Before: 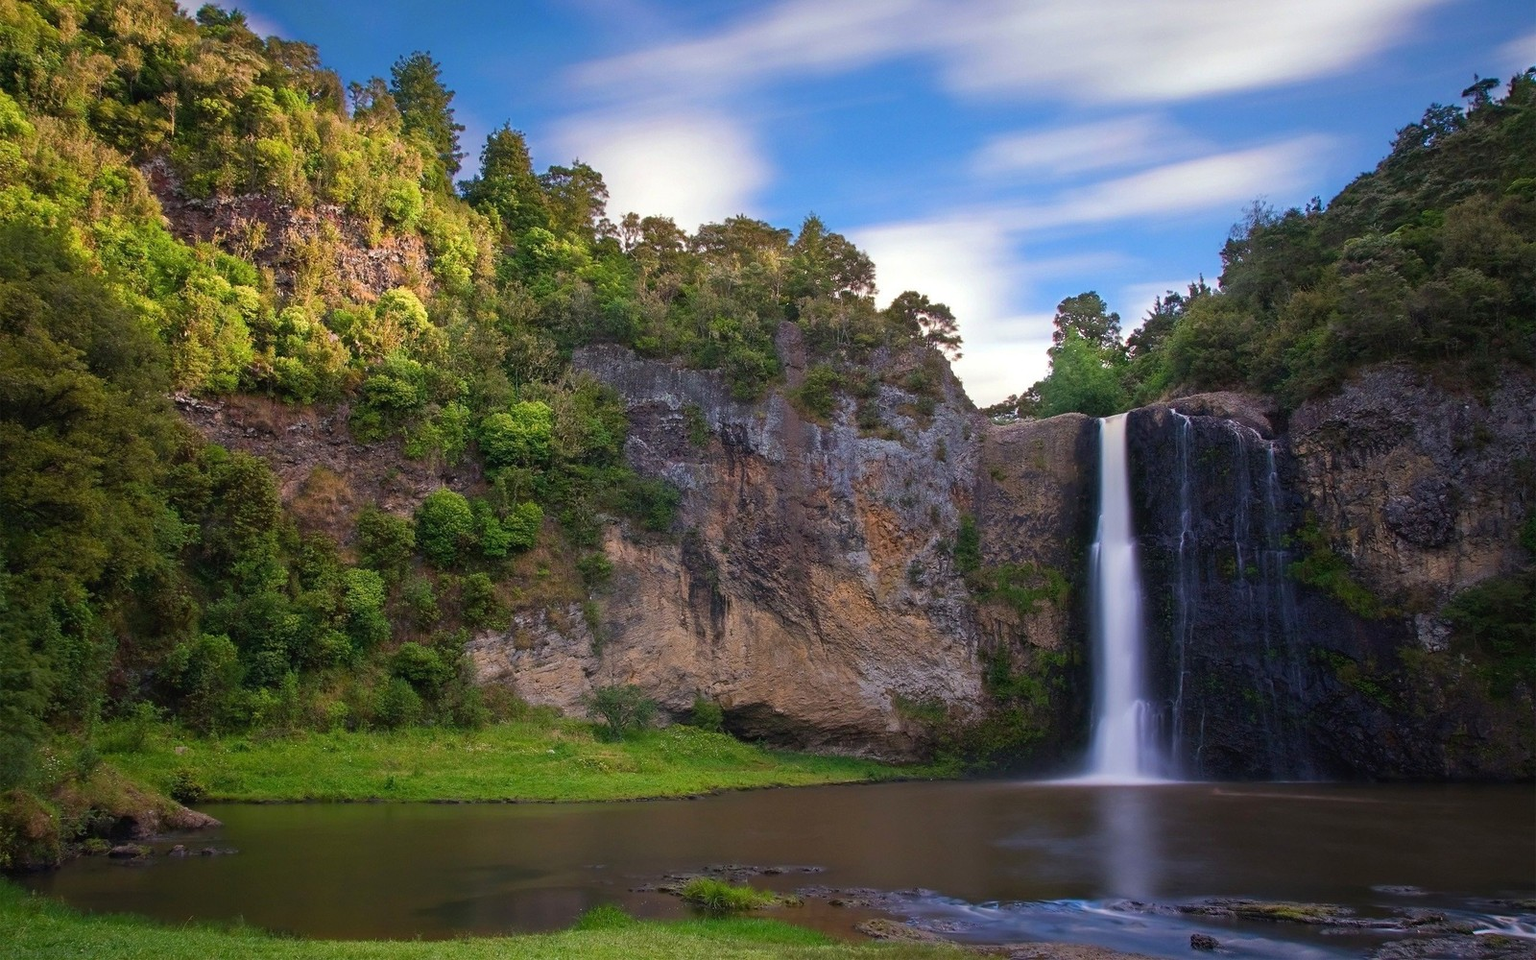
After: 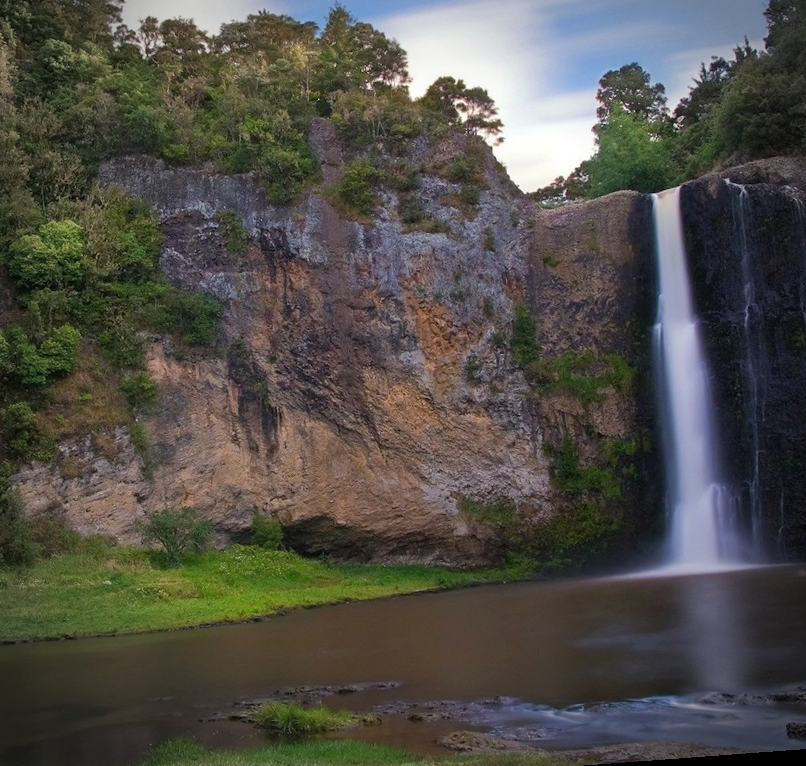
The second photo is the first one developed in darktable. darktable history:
vignetting: fall-off start 71.74%
tone equalizer: on, module defaults
rotate and perspective: rotation -4.25°, automatic cropping off
crop: left 31.379%, top 24.658%, right 20.326%, bottom 6.628%
